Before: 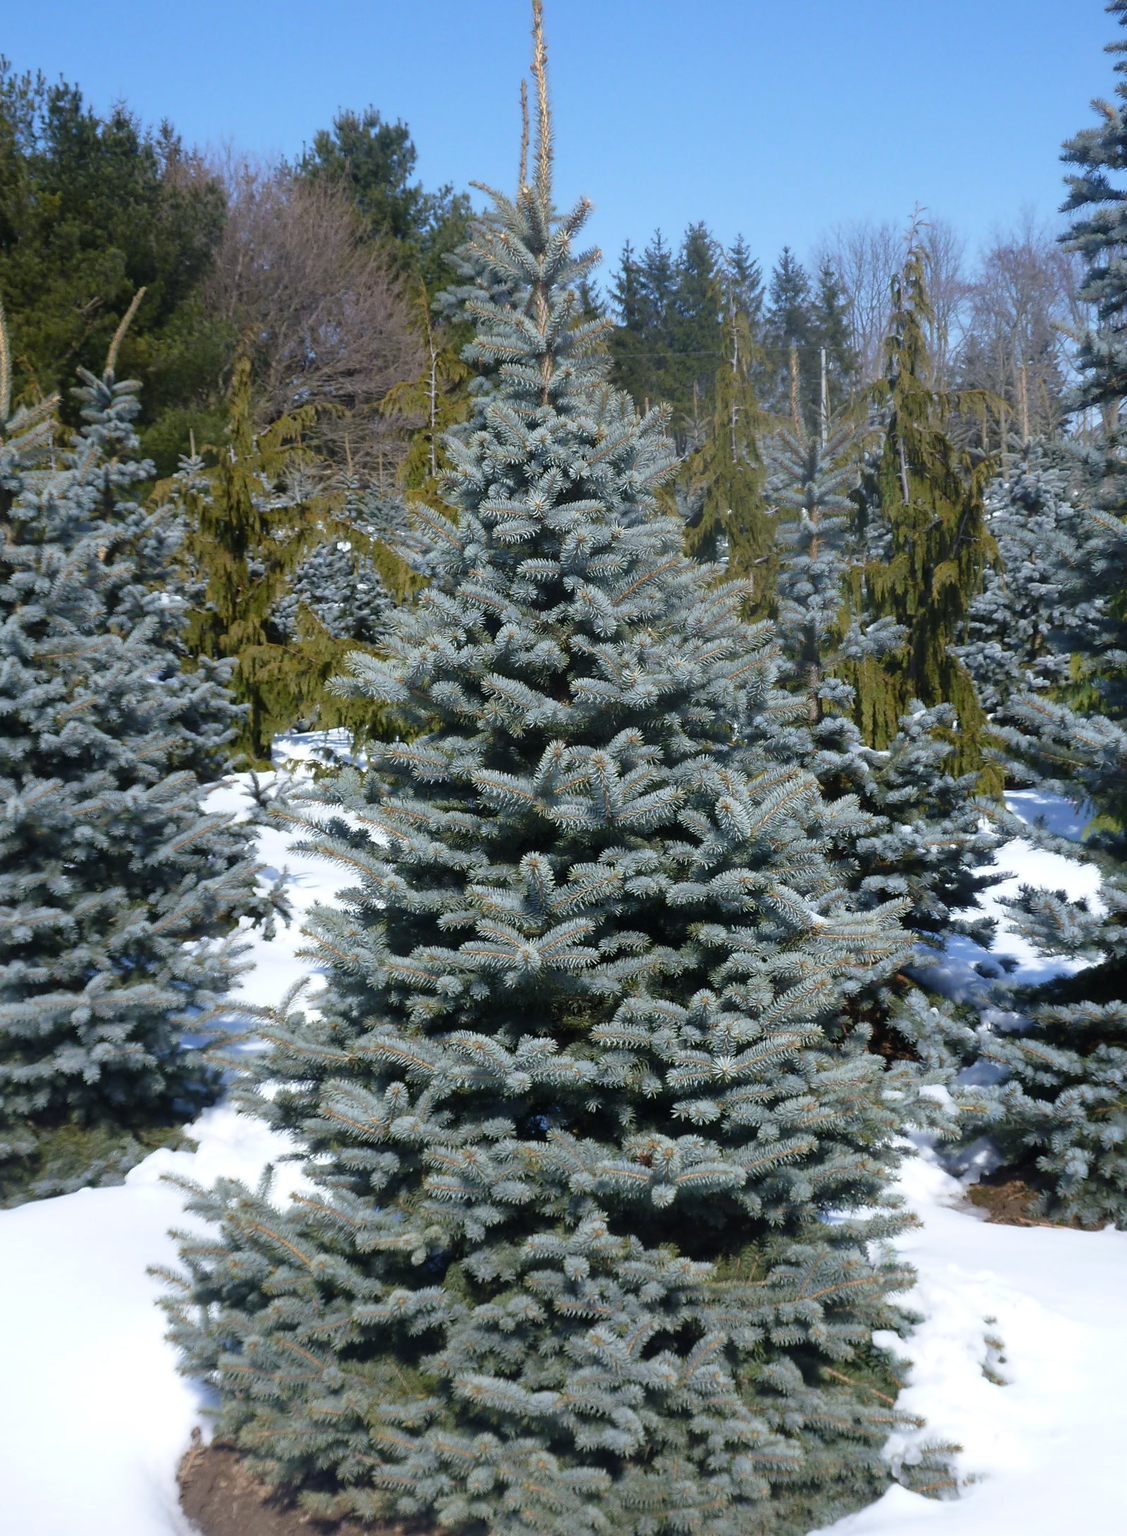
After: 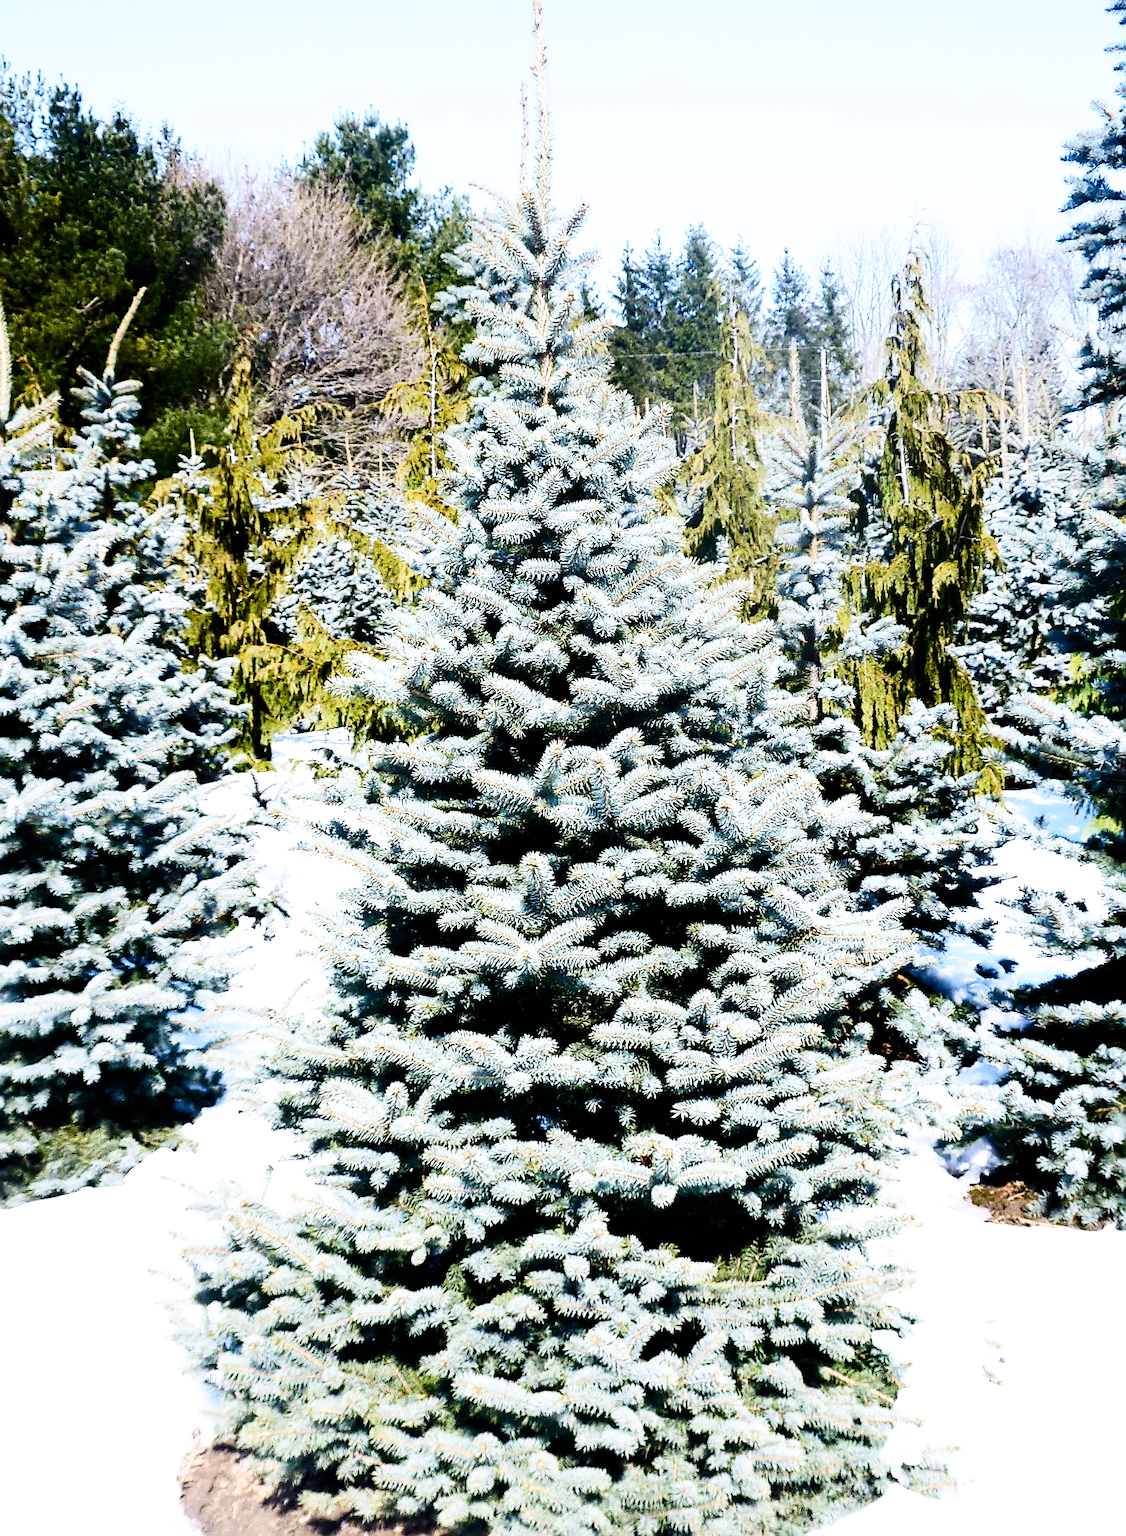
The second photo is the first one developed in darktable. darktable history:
contrast brightness saturation: contrast 0.376, brightness 0.11
sharpen: on, module defaults
filmic rgb: black relative exposure -3.99 EV, white relative exposure 2.99 EV, hardness 2.99, contrast 1.517, preserve chrominance no, color science v5 (2021)
exposure: black level correction 0, exposure 1.106 EV, compensate highlight preservation false
